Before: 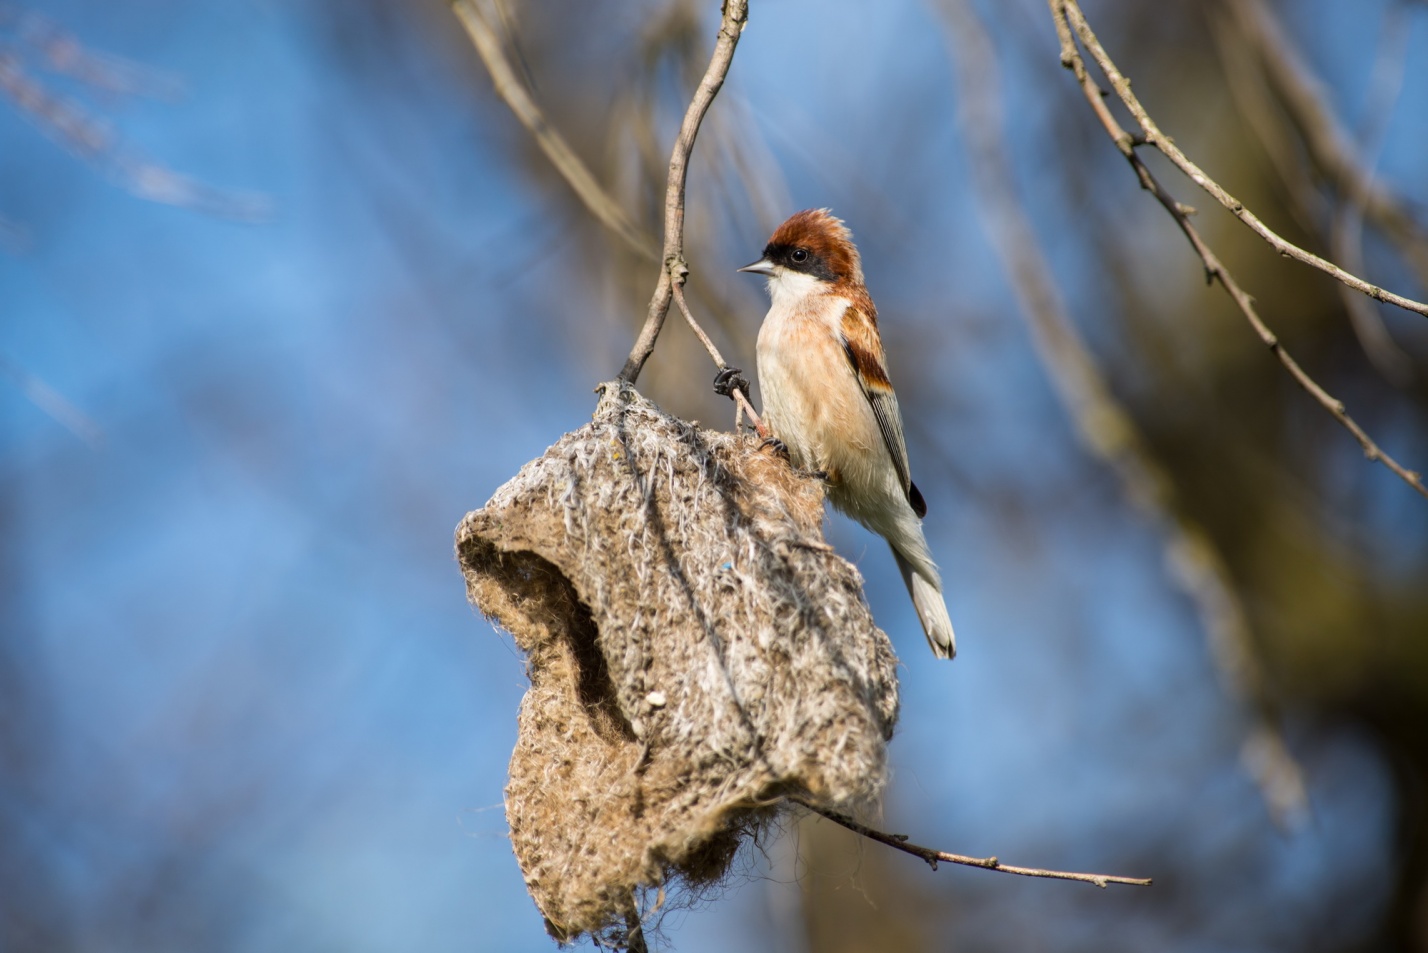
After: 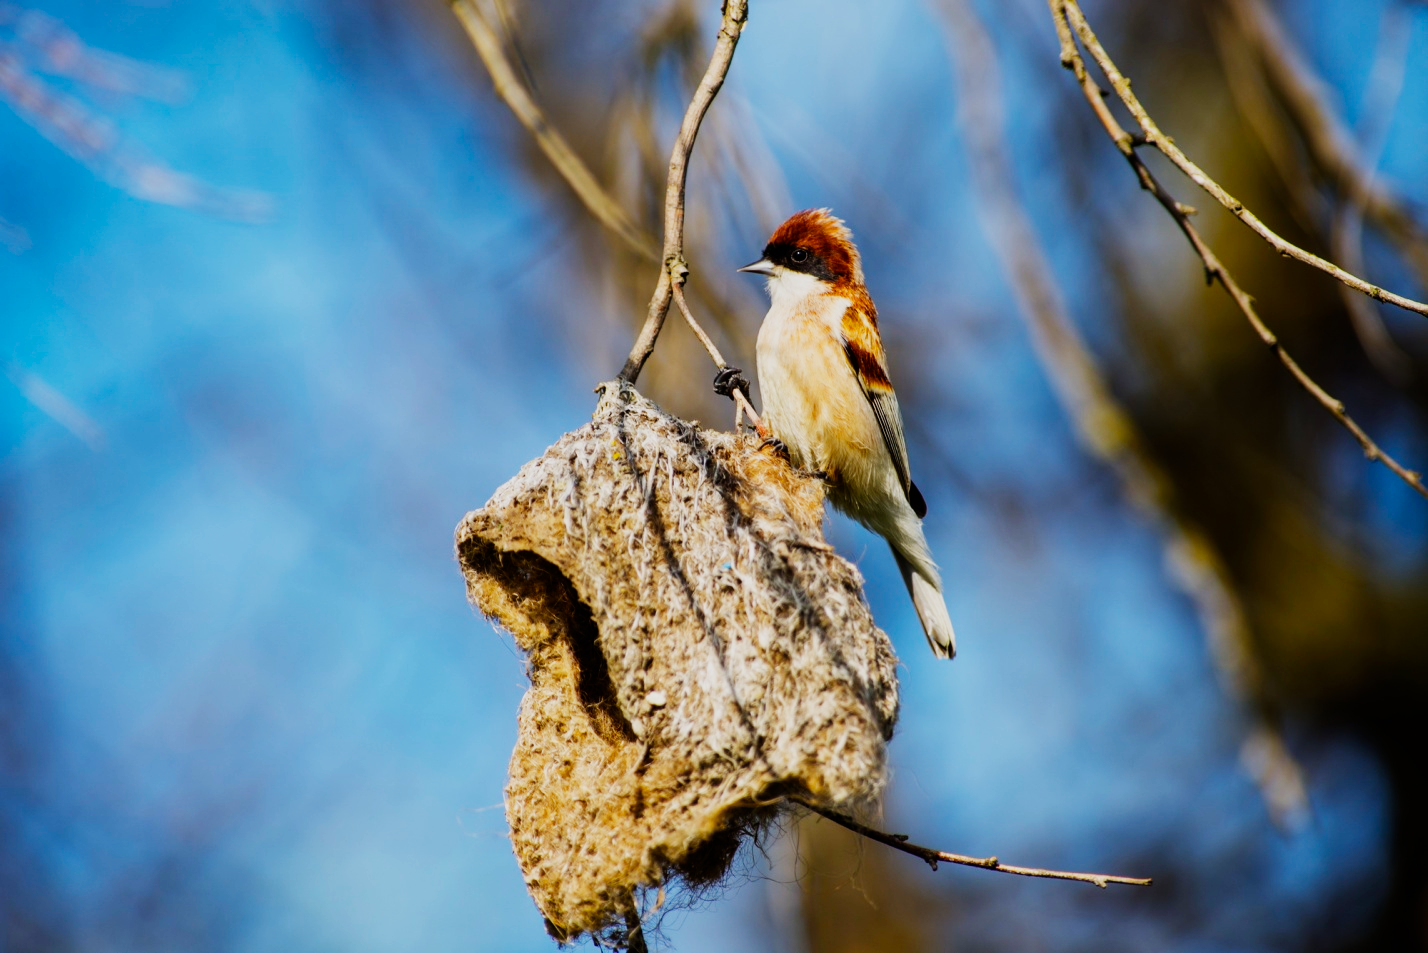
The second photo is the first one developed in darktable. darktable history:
sigmoid: contrast 1.8, skew -0.2, preserve hue 0%, red attenuation 0.1, red rotation 0.035, green attenuation 0.1, green rotation -0.017, blue attenuation 0.15, blue rotation -0.052, base primaries Rec2020
color balance rgb: linear chroma grading › global chroma 15%, perceptual saturation grading › global saturation 30%
